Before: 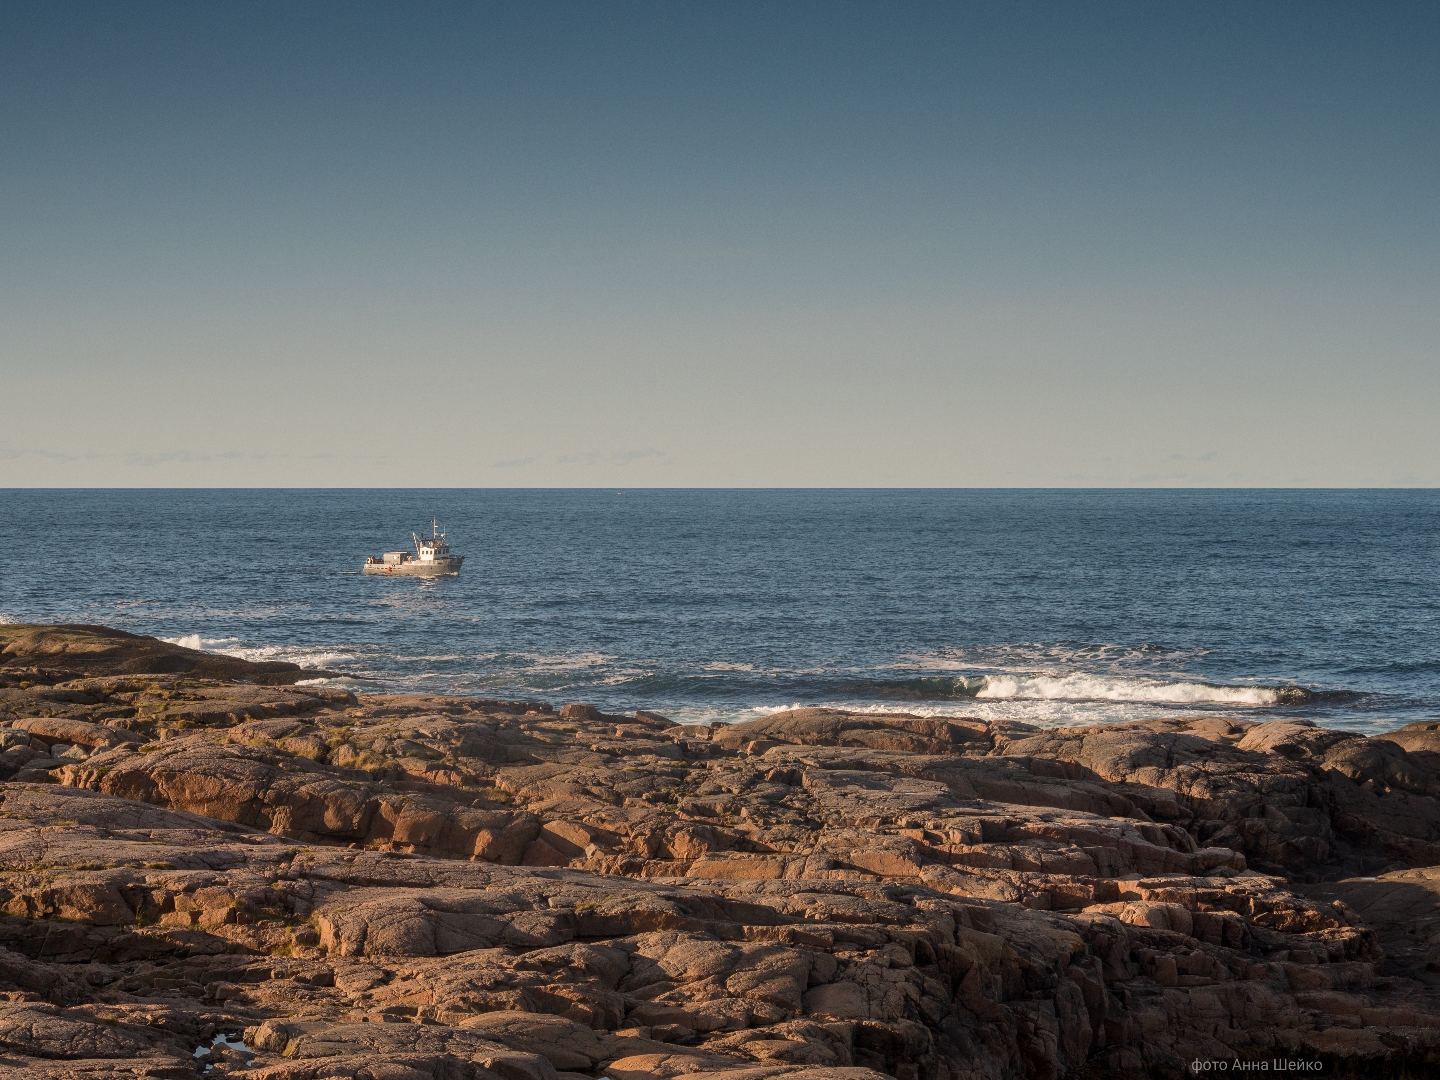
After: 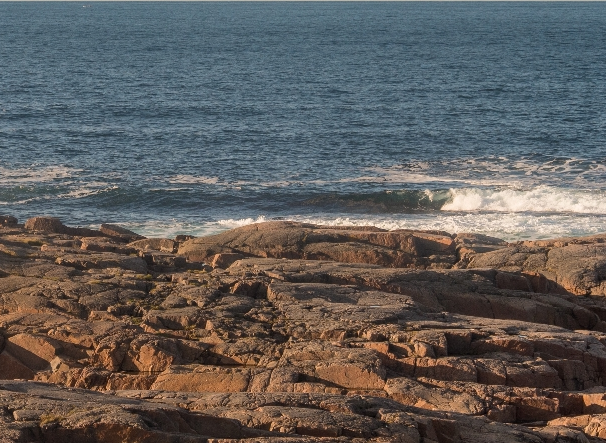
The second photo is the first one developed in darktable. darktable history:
bloom: size 5%, threshold 95%, strength 15%
crop: left 37.221%, top 45.169%, right 20.63%, bottom 13.777%
